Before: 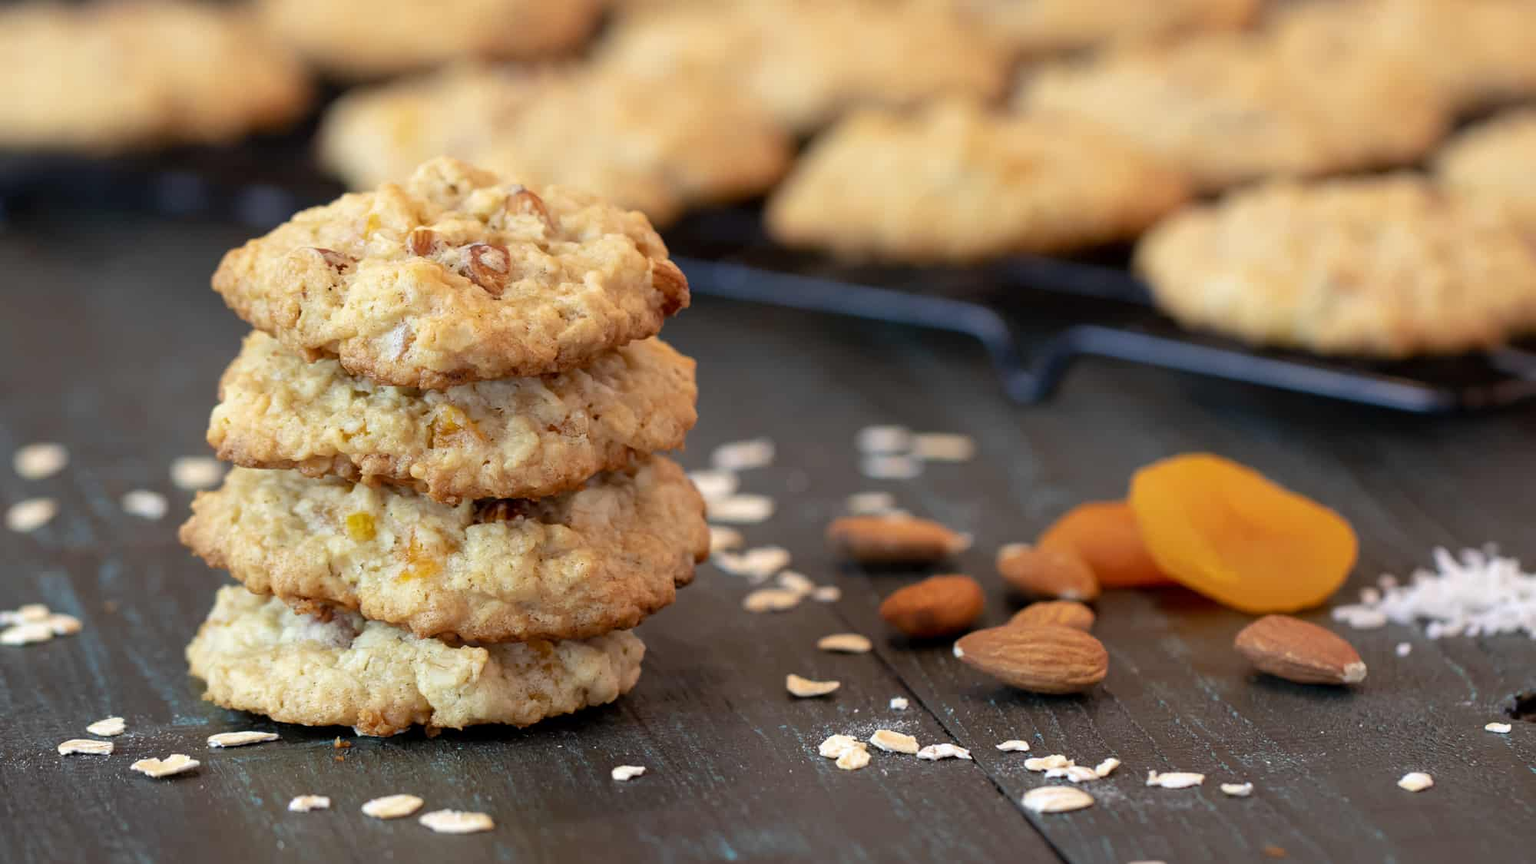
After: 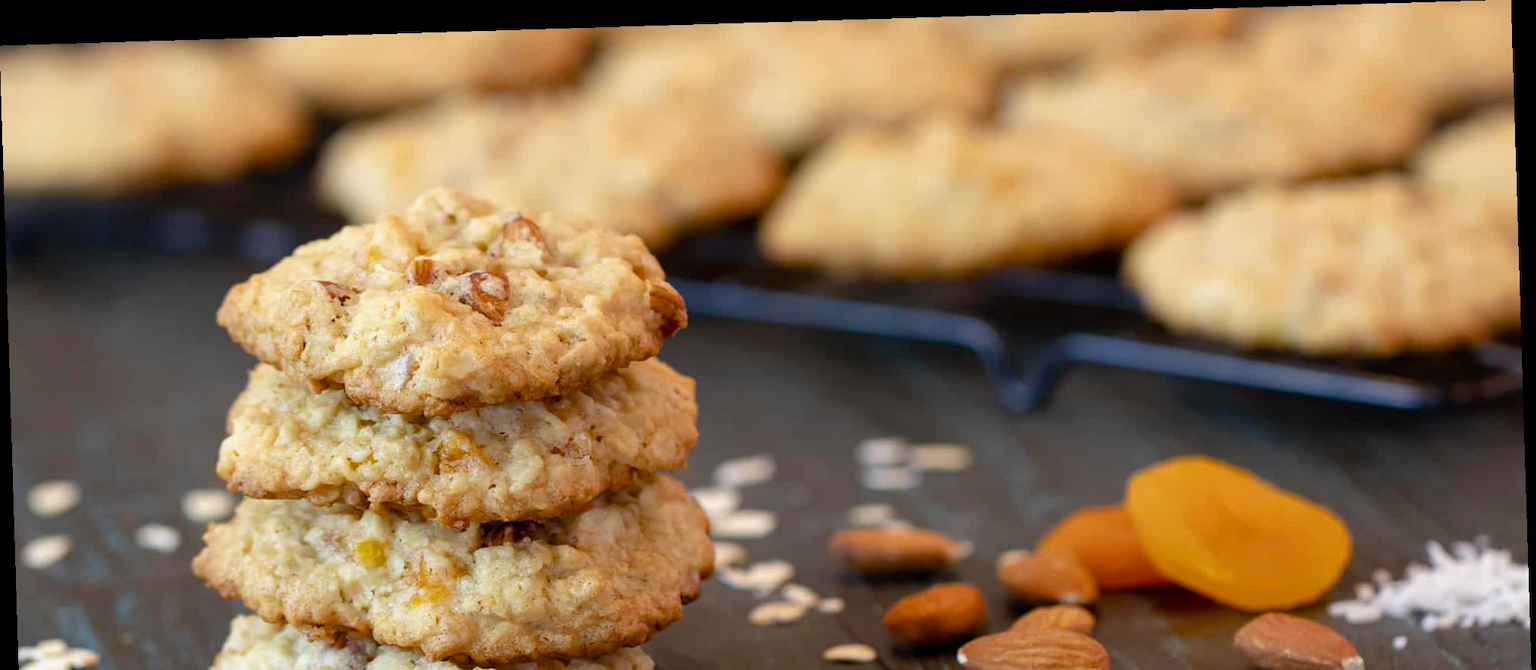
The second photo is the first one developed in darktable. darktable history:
crop: bottom 24.988%
color balance rgb: perceptual saturation grading › global saturation 20%, perceptual saturation grading › highlights -25%, perceptual saturation grading › shadows 25%
rotate and perspective: rotation -1.75°, automatic cropping off
